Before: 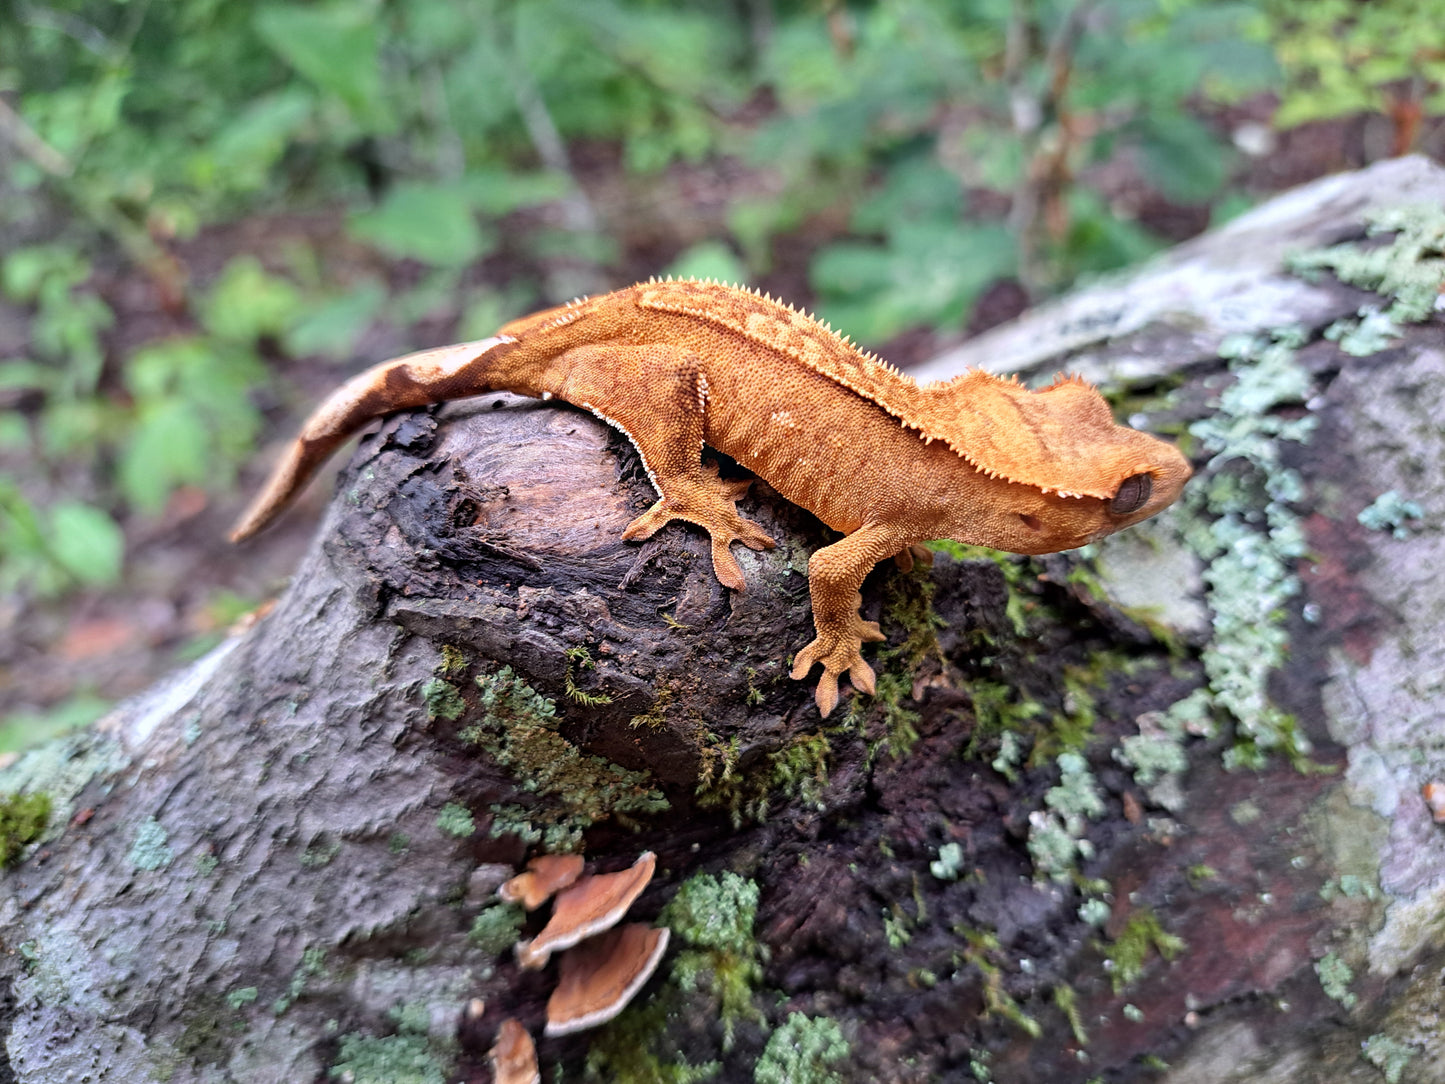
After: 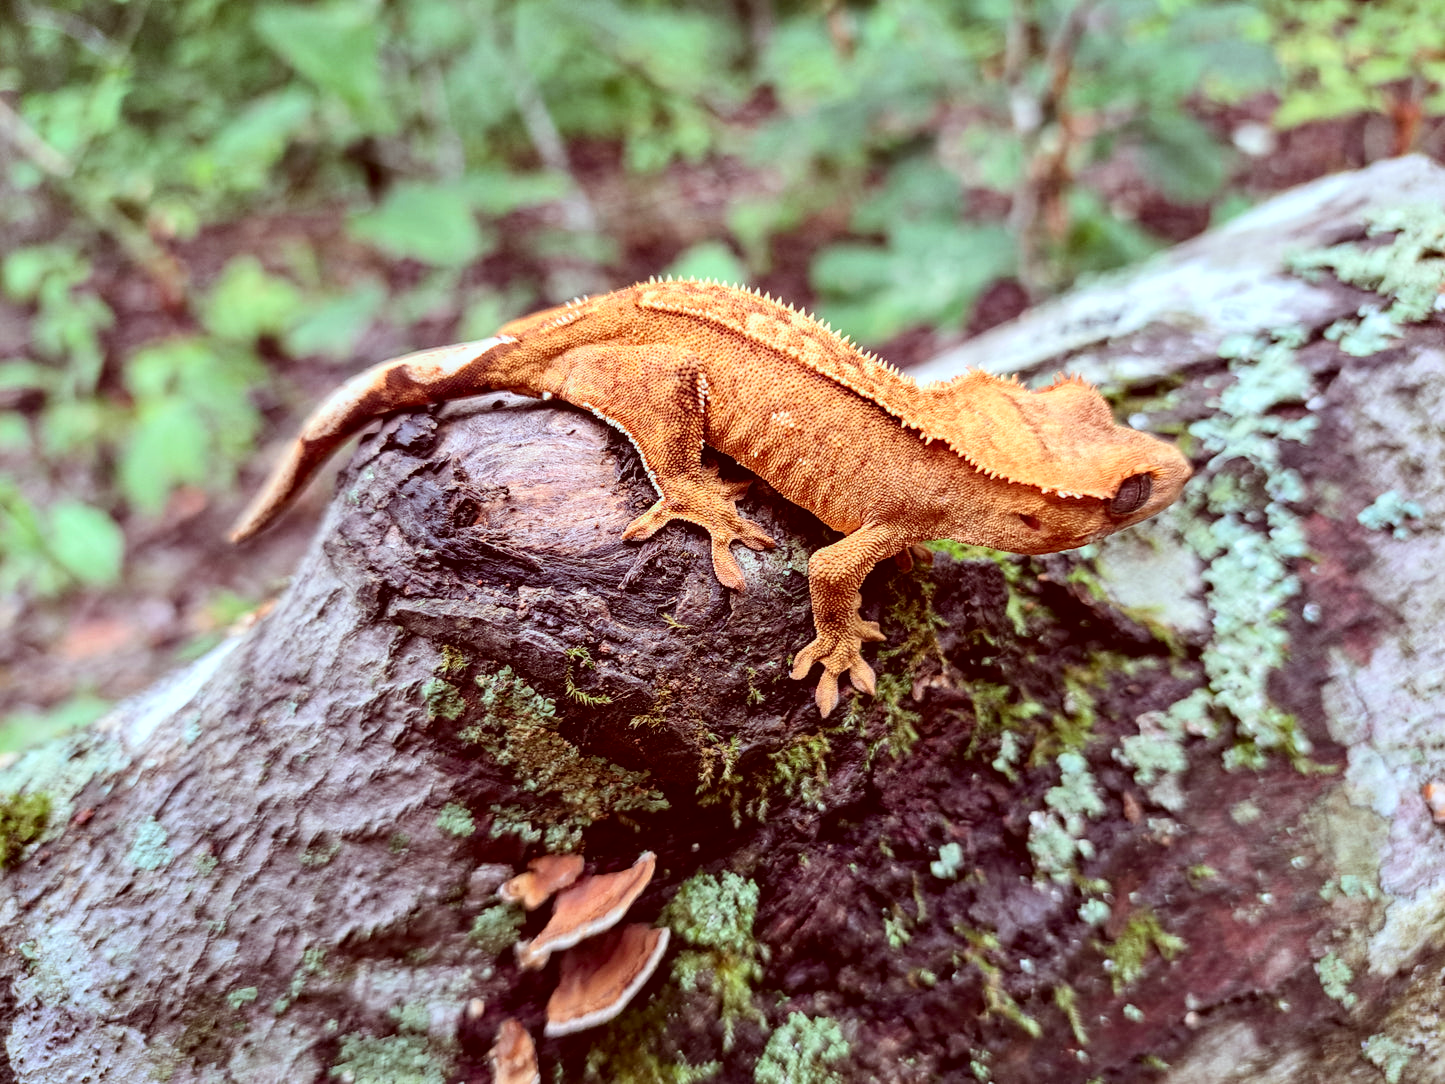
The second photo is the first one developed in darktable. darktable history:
tone curve: curves: ch0 [(0, 0) (0.003, 0.014) (0.011, 0.019) (0.025, 0.026) (0.044, 0.037) (0.069, 0.053) (0.1, 0.083) (0.136, 0.121) (0.177, 0.163) (0.224, 0.22) (0.277, 0.281) (0.335, 0.354) (0.399, 0.436) (0.468, 0.526) (0.543, 0.612) (0.623, 0.706) (0.709, 0.79) (0.801, 0.858) (0.898, 0.925) (1, 1)], color space Lab, independent channels, preserve colors none
local contrast: on, module defaults
color correction: highlights a* -7.16, highlights b* -0.178, shadows a* 20.32, shadows b* 12.31
